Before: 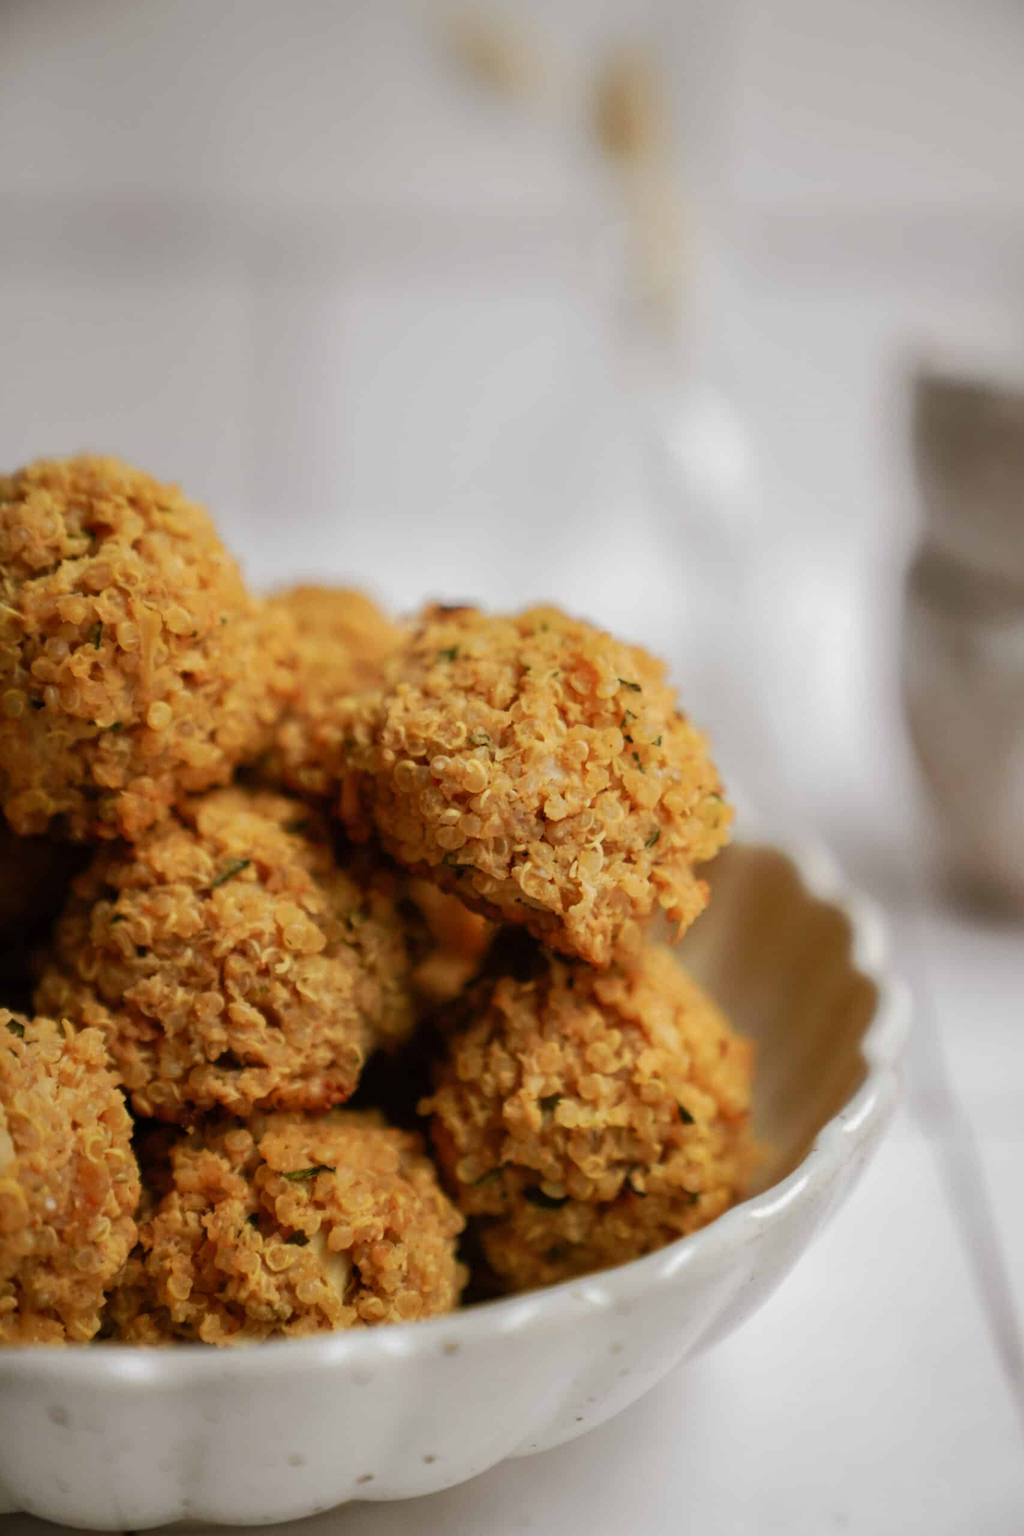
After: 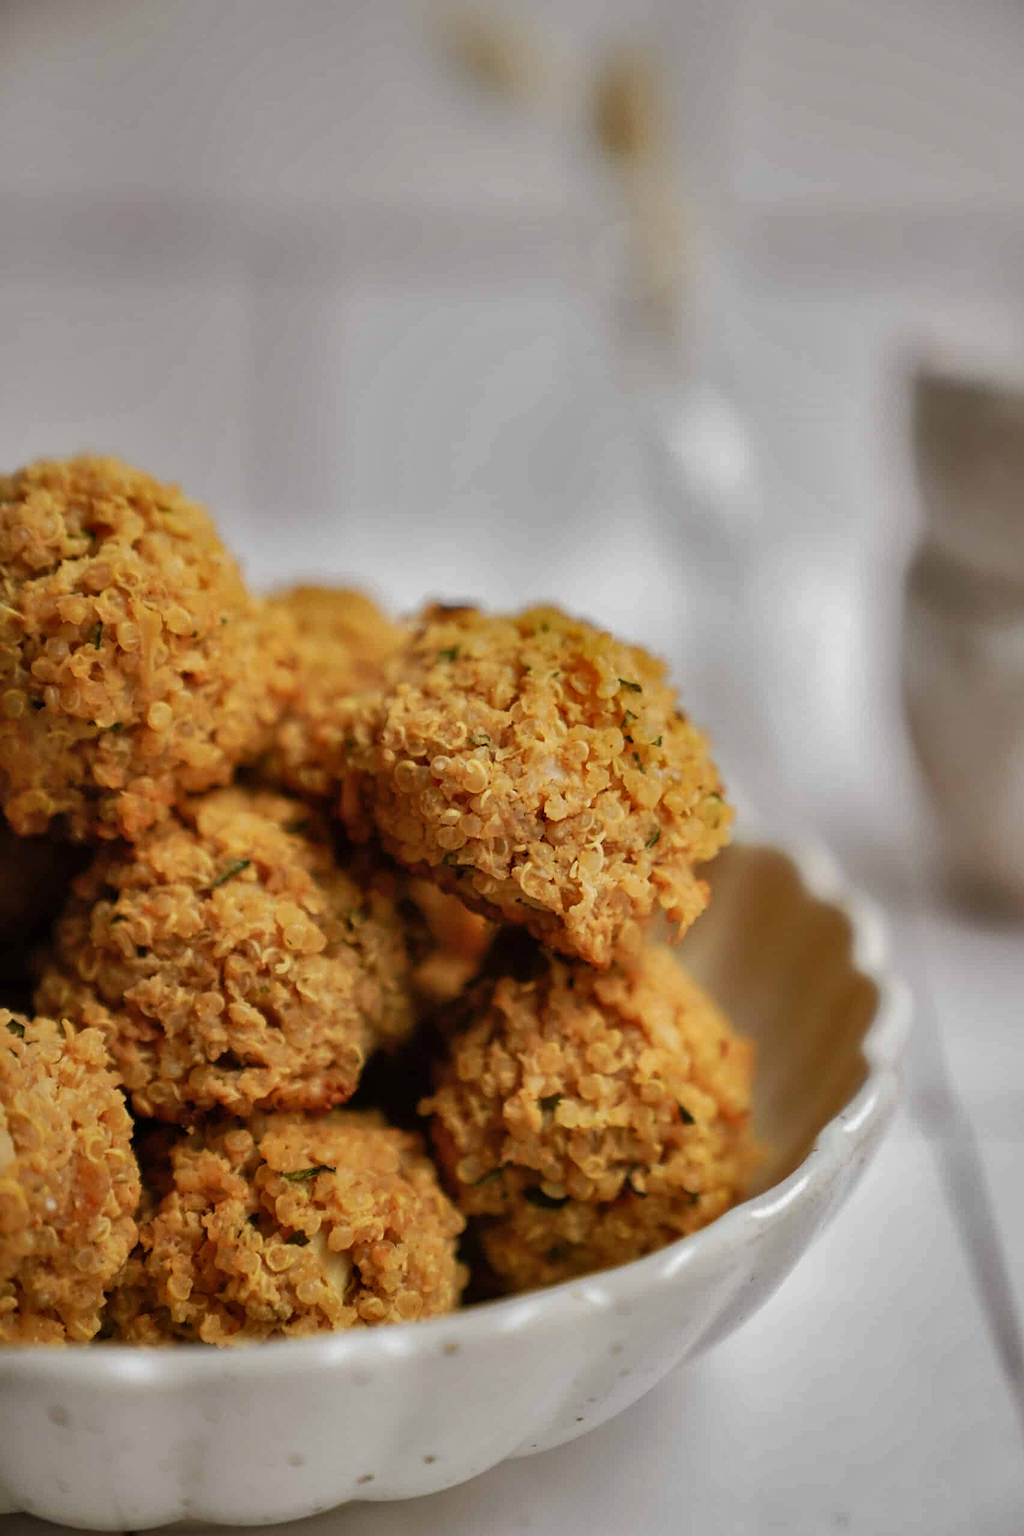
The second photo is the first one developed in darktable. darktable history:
sharpen: on, module defaults
shadows and highlights: radius 118.69, shadows 42.21, highlights -61.56, soften with gaussian
